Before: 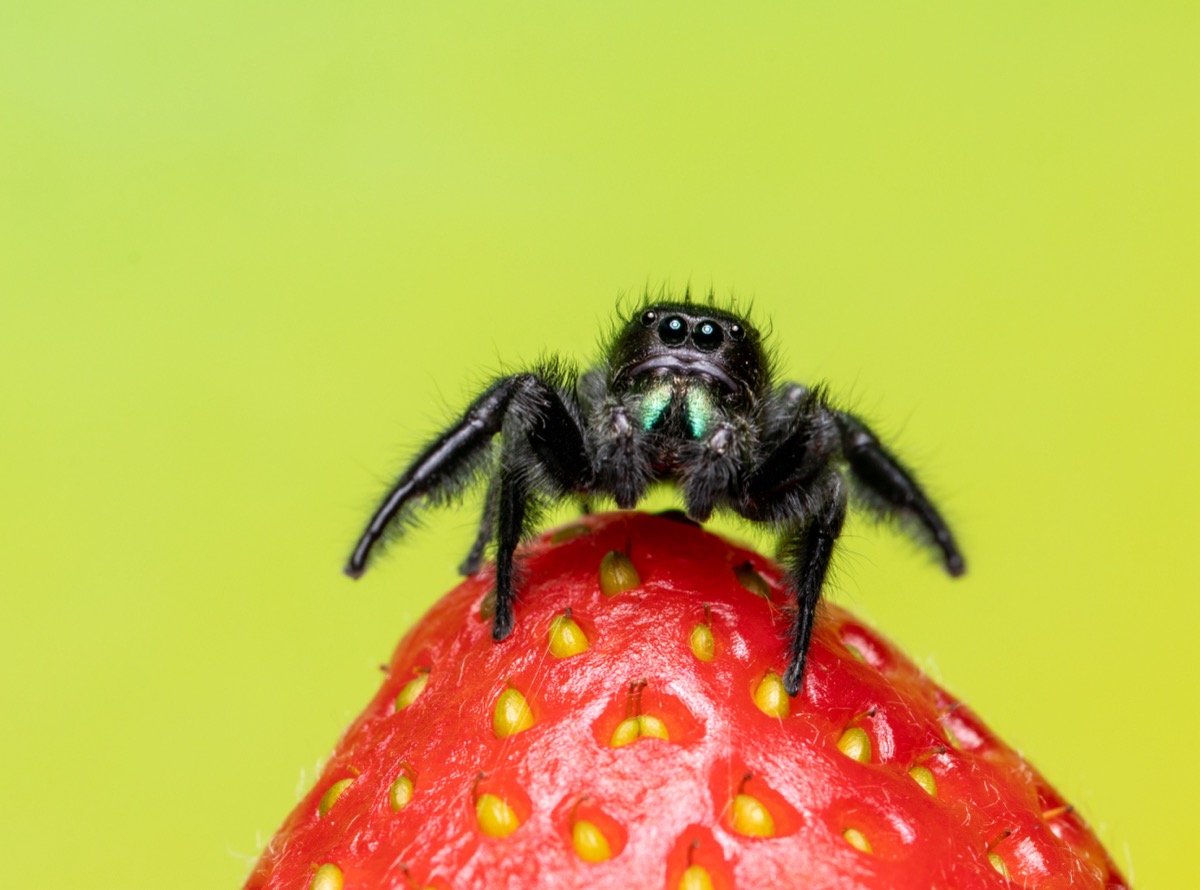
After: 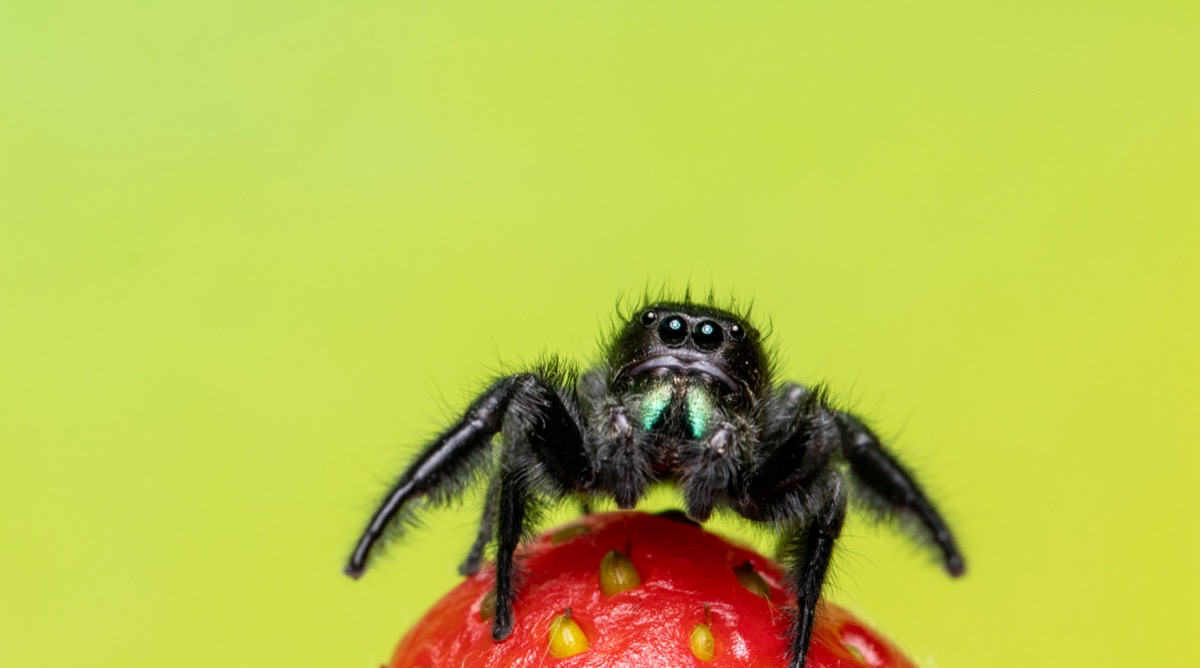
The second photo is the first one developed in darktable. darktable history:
crop: bottom 24.842%
